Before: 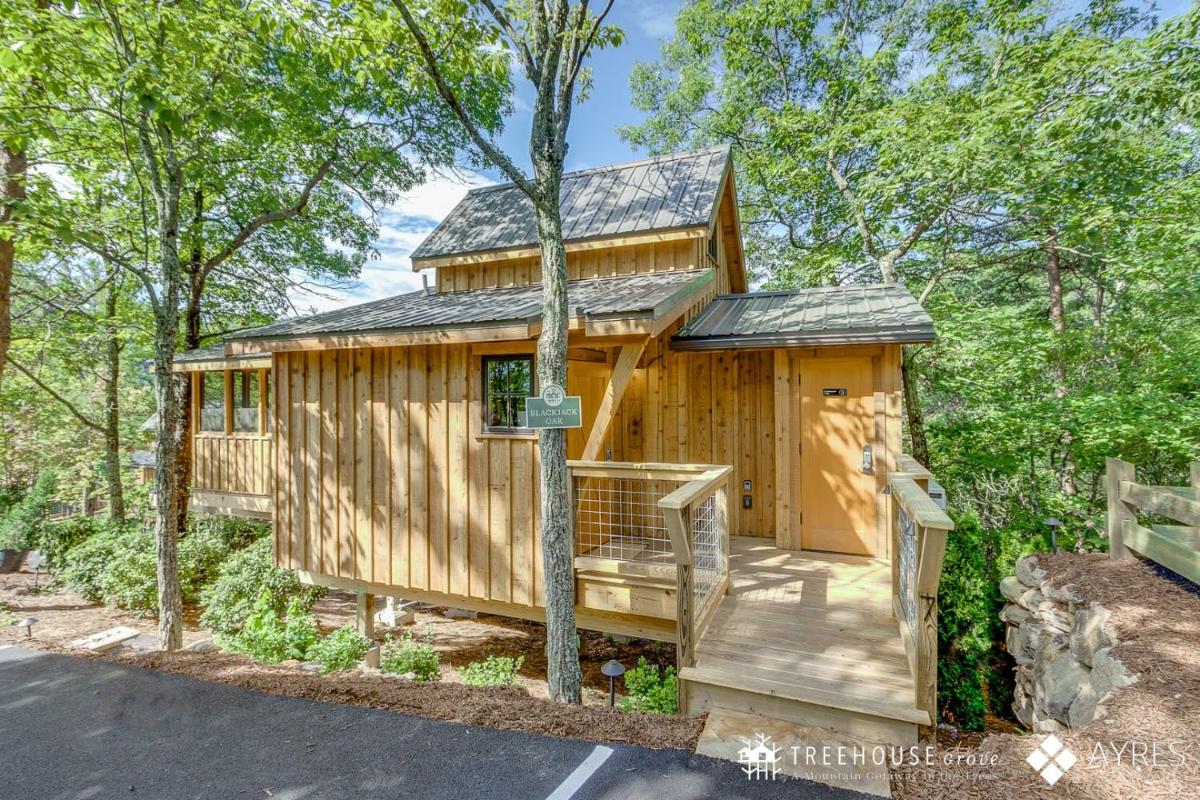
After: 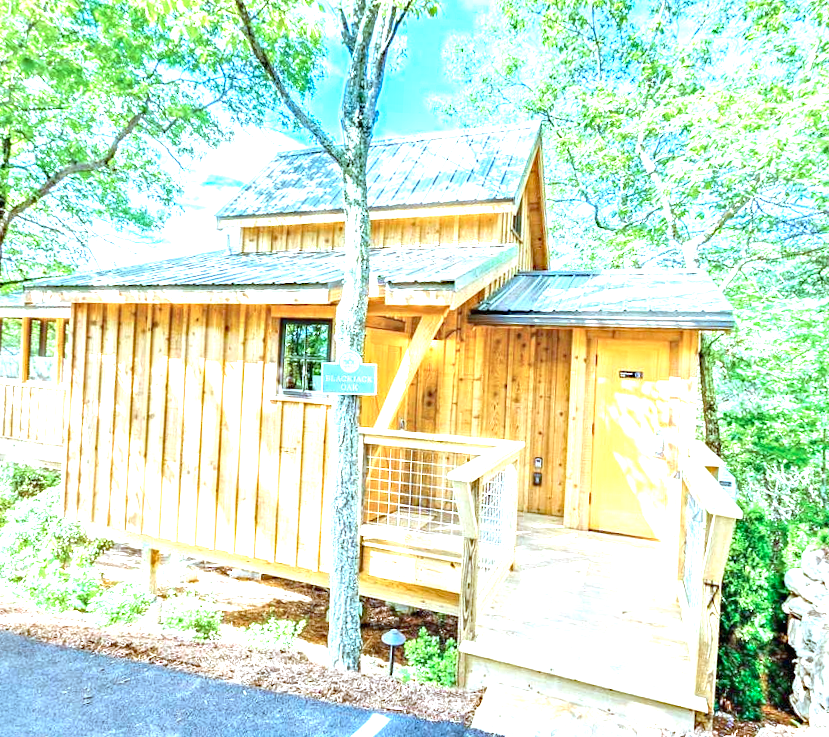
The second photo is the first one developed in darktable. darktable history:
exposure: black level correction 0, exposure 2.327 EV, compensate exposure bias true, compensate highlight preservation false
haze removal: compatibility mode true, adaptive false
local contrast: mode bilateral grid, contrast 20, coarseness 50, detail 102%, midtone range 0.2
crop and rotate: angle -3.27°, left 14.277%, top 0.028%, right 10.766%, bottom 0.028%
color correction: highlights a* -9.73, highlights b* -21.22
